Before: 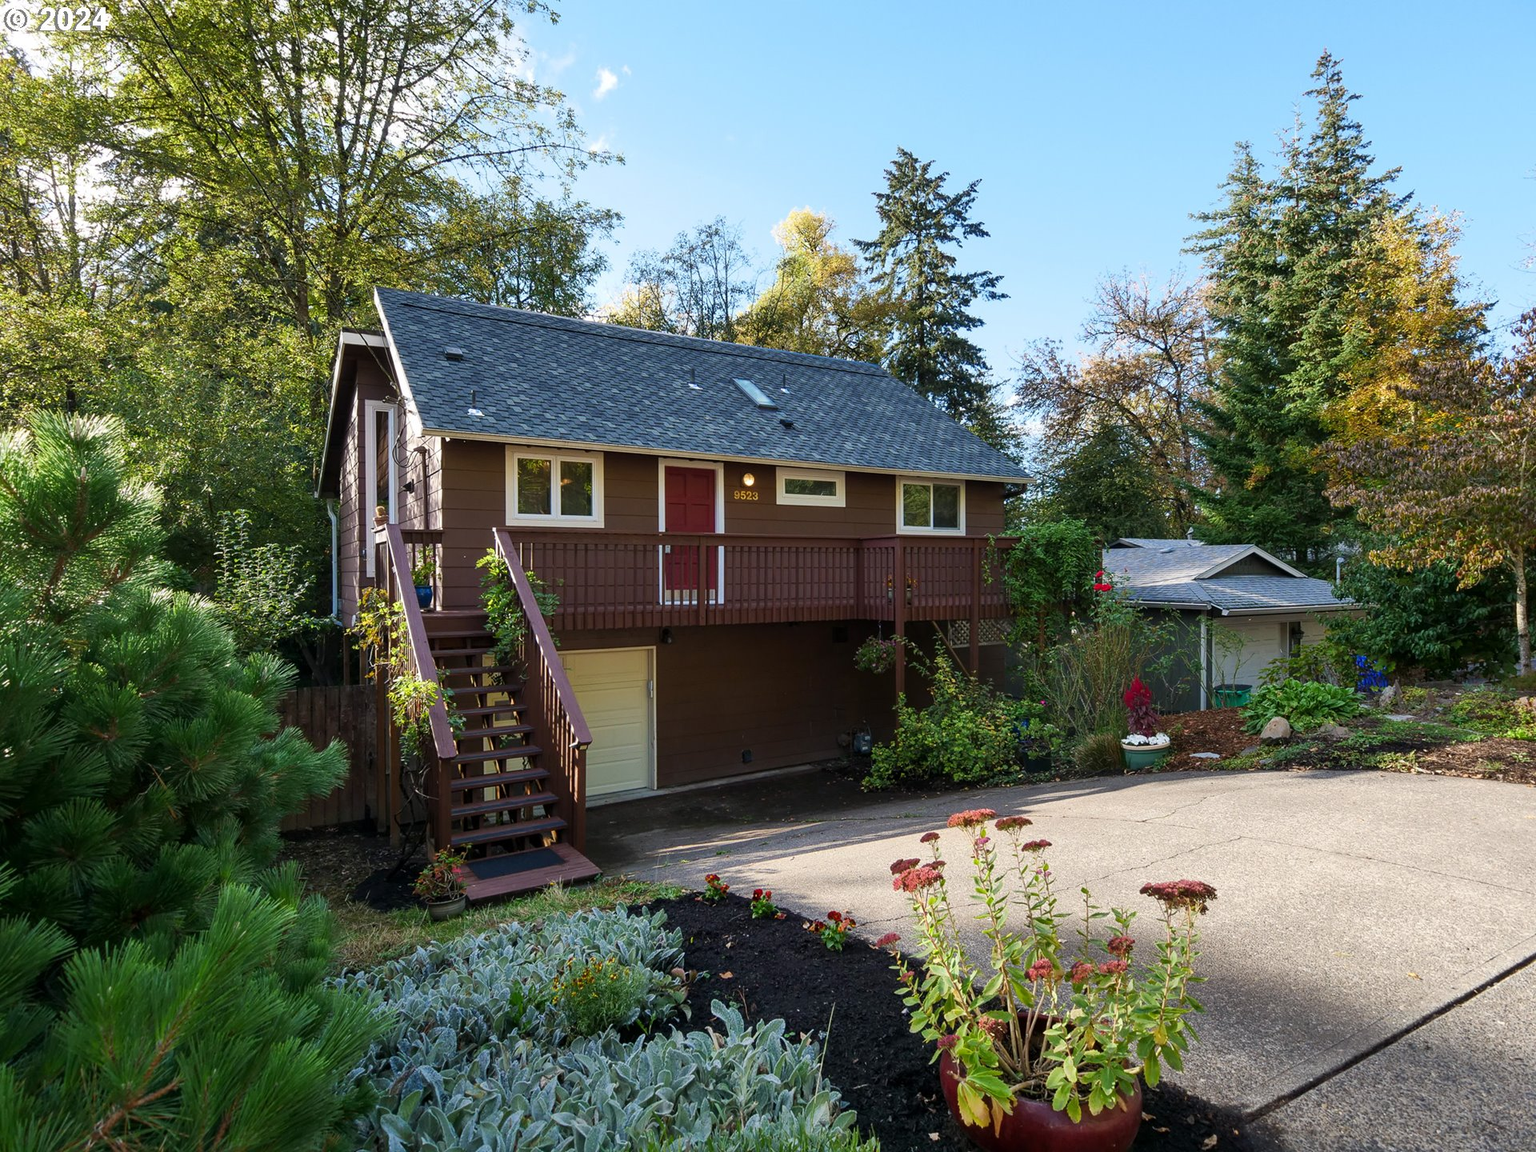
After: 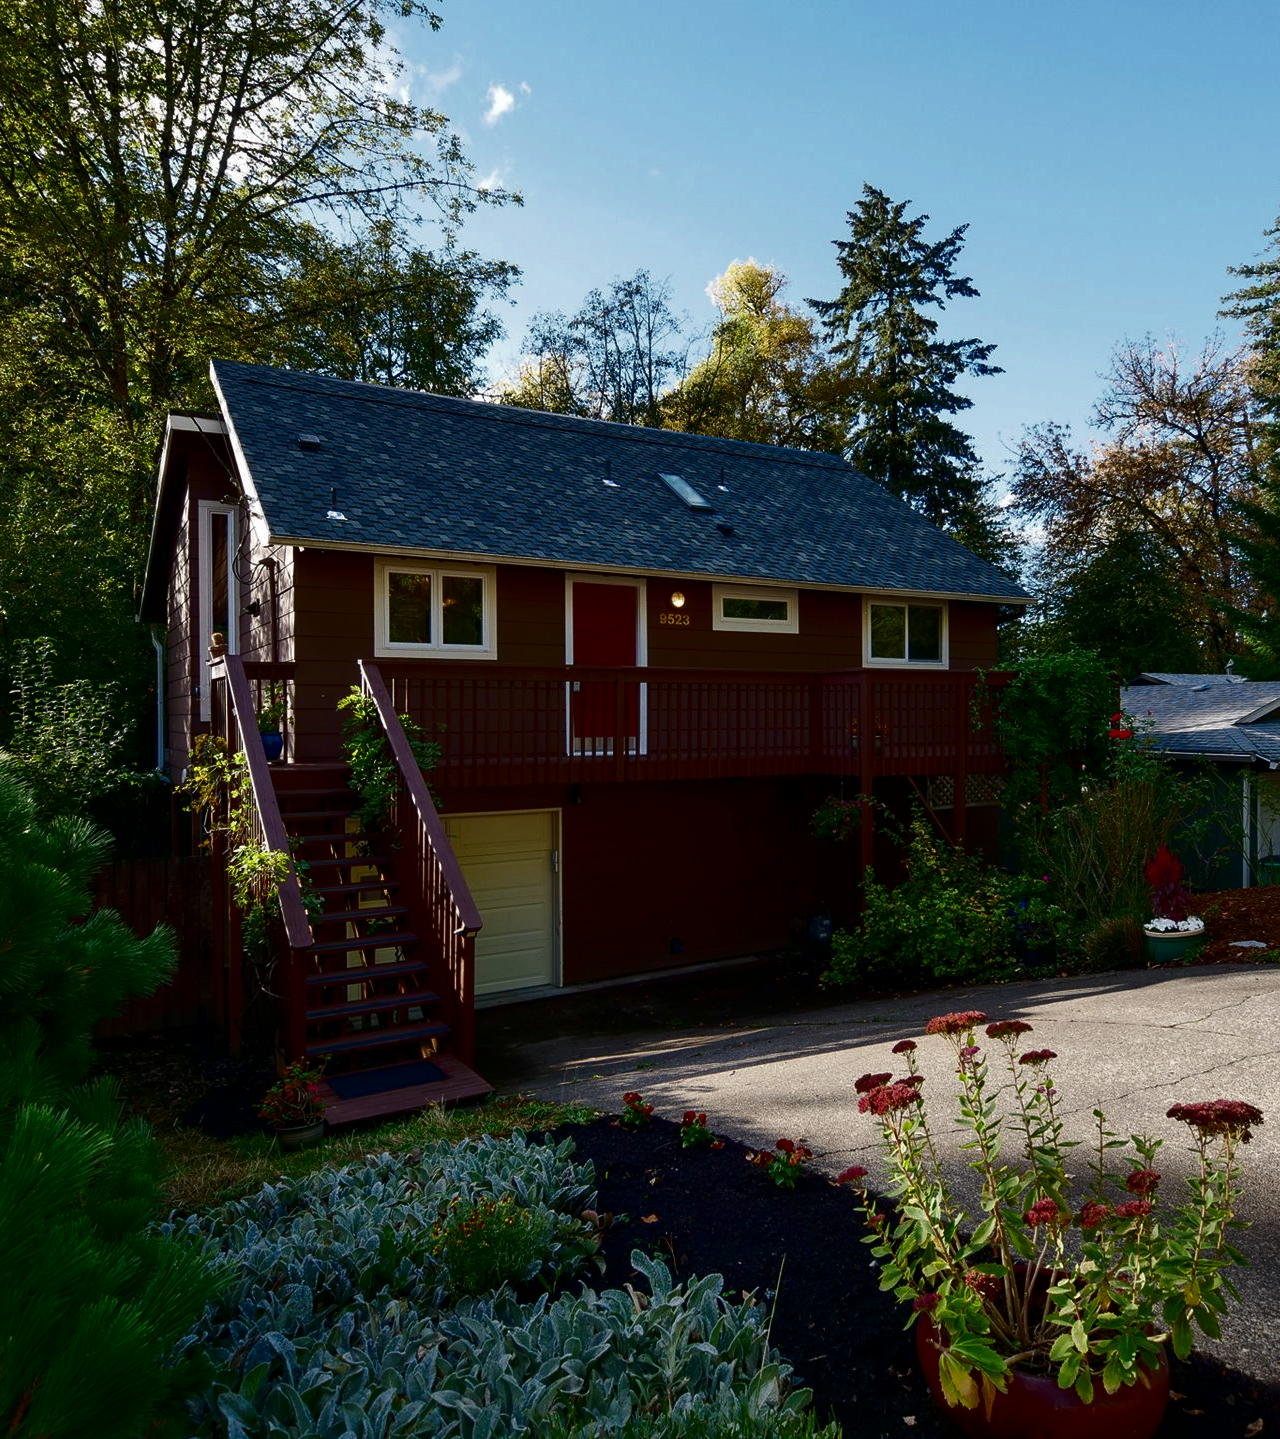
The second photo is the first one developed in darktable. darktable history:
contrast brightness saturation: brightness -0.52
crop and rotate: left 13.438%, right 19.886%
